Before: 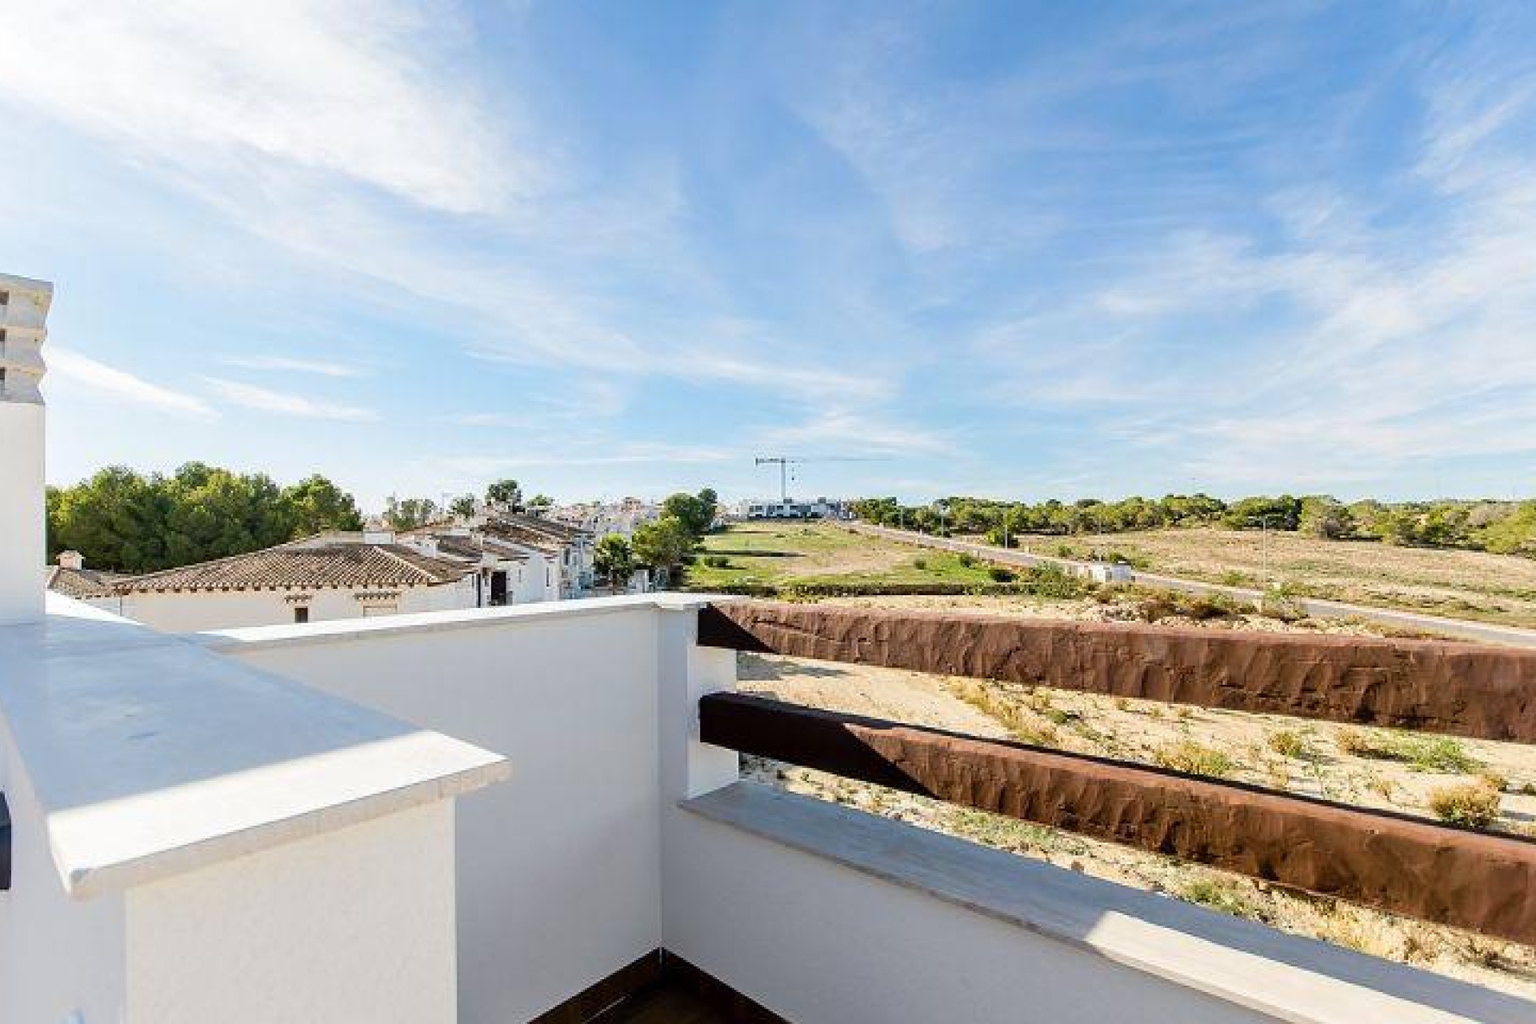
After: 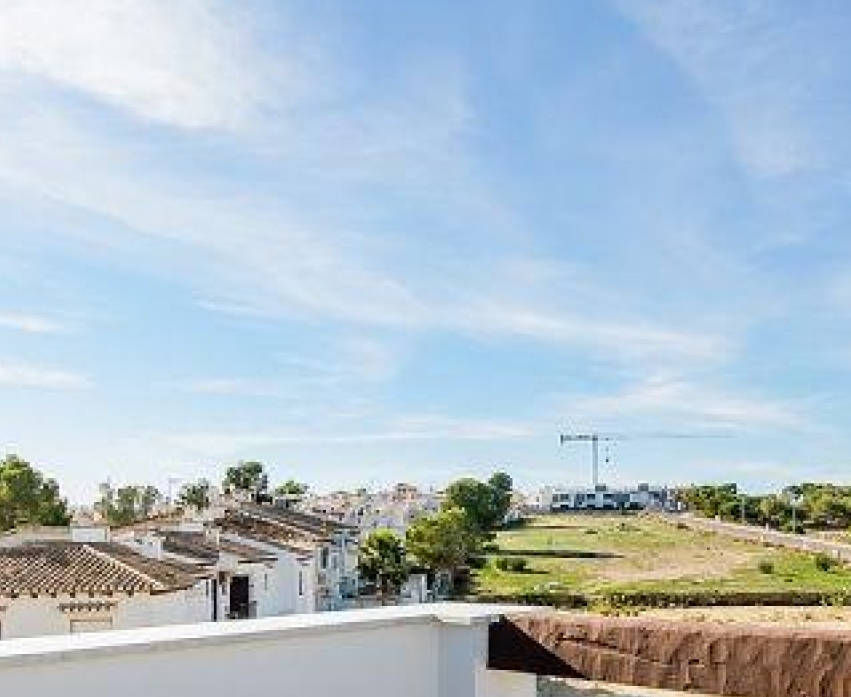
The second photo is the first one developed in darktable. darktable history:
crop: left 20.016%, top 10.808%, right 35.636%, bottom 34.703%
